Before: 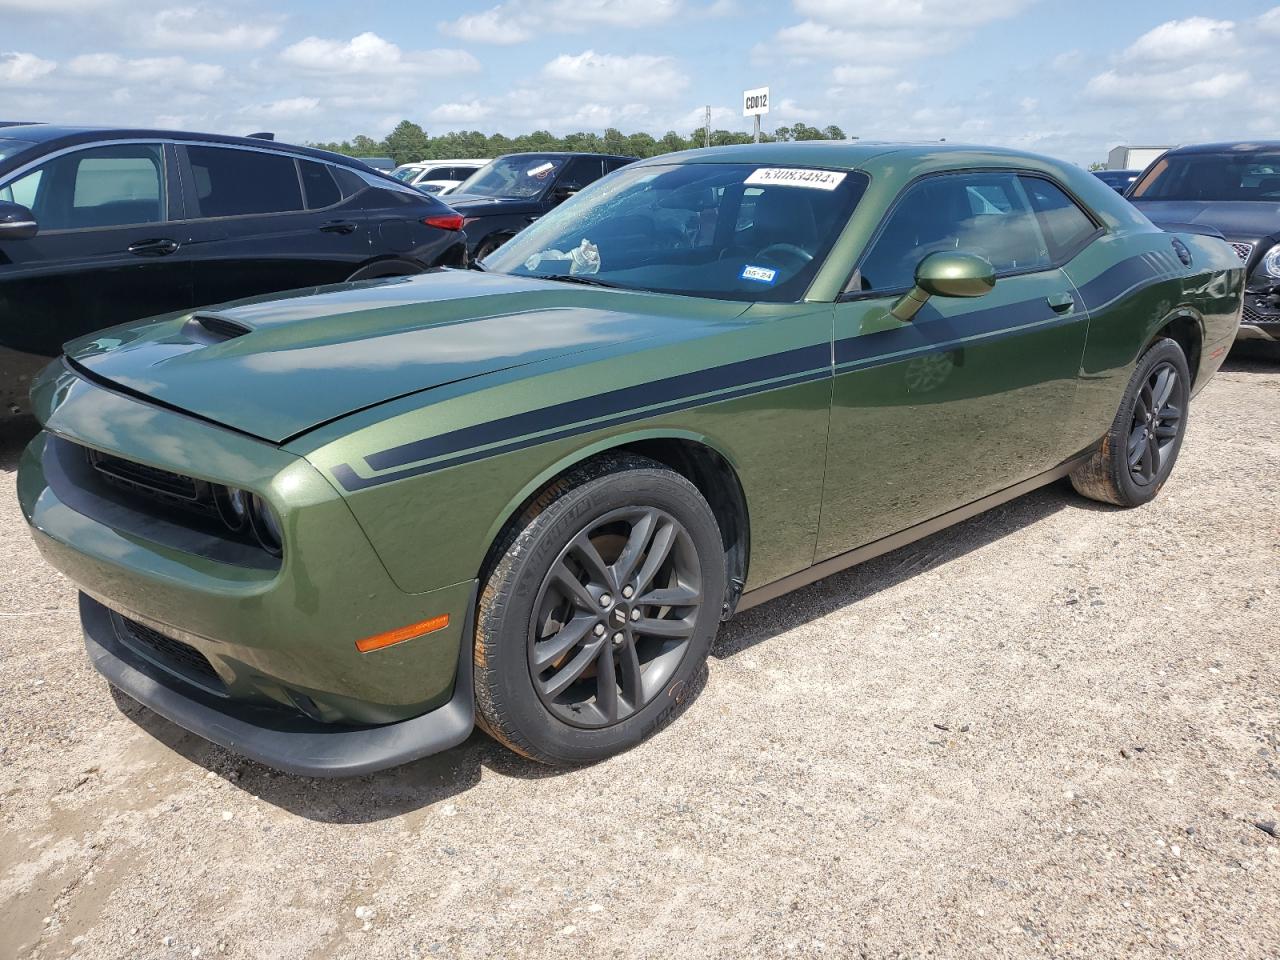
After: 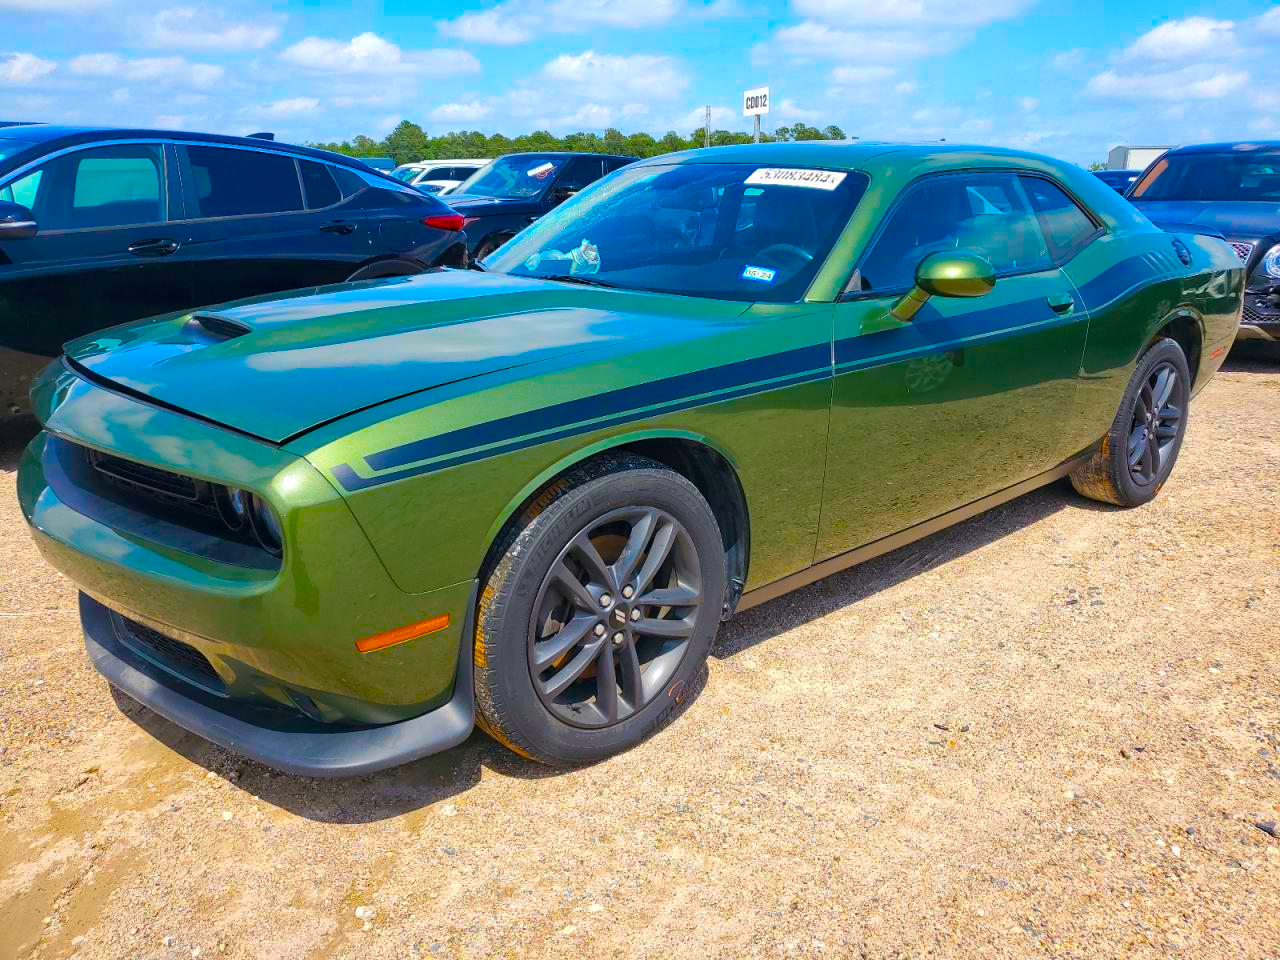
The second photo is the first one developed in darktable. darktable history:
color balance rgb: power › hue 329.84°, linear chroma grading › shadows 17.714%, linear chroma grading › highlights 60.587%, linear chroma grading › global chroma 49.792%, perceptual saturation grading › global saturation 36.835%, global vibrance 20%
